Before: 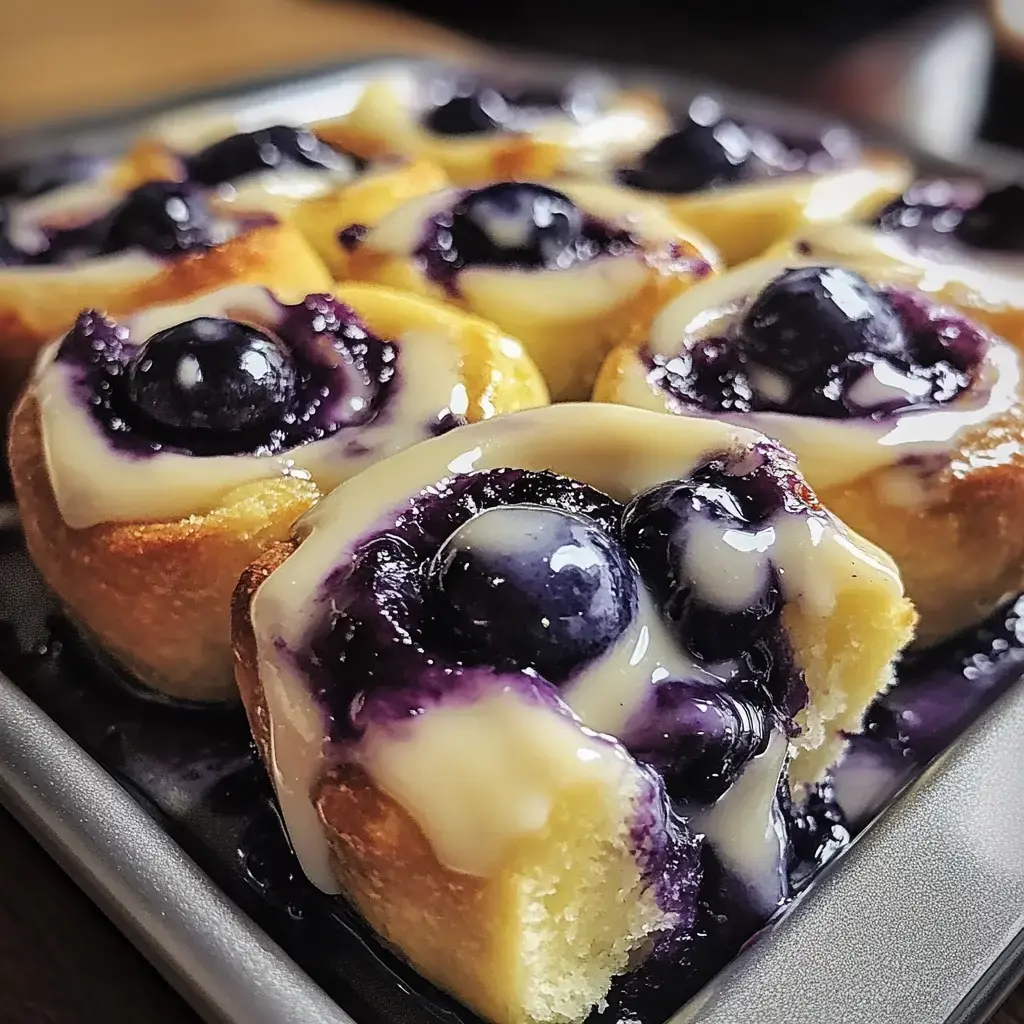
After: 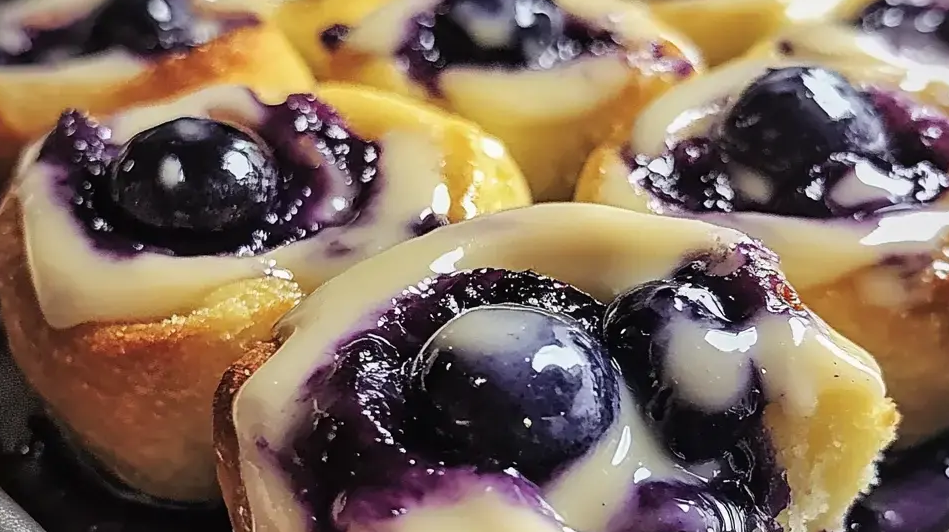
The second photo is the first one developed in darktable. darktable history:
crop: left 1.788%, top 19.553%, right 5.502%, bottom 28.401%
